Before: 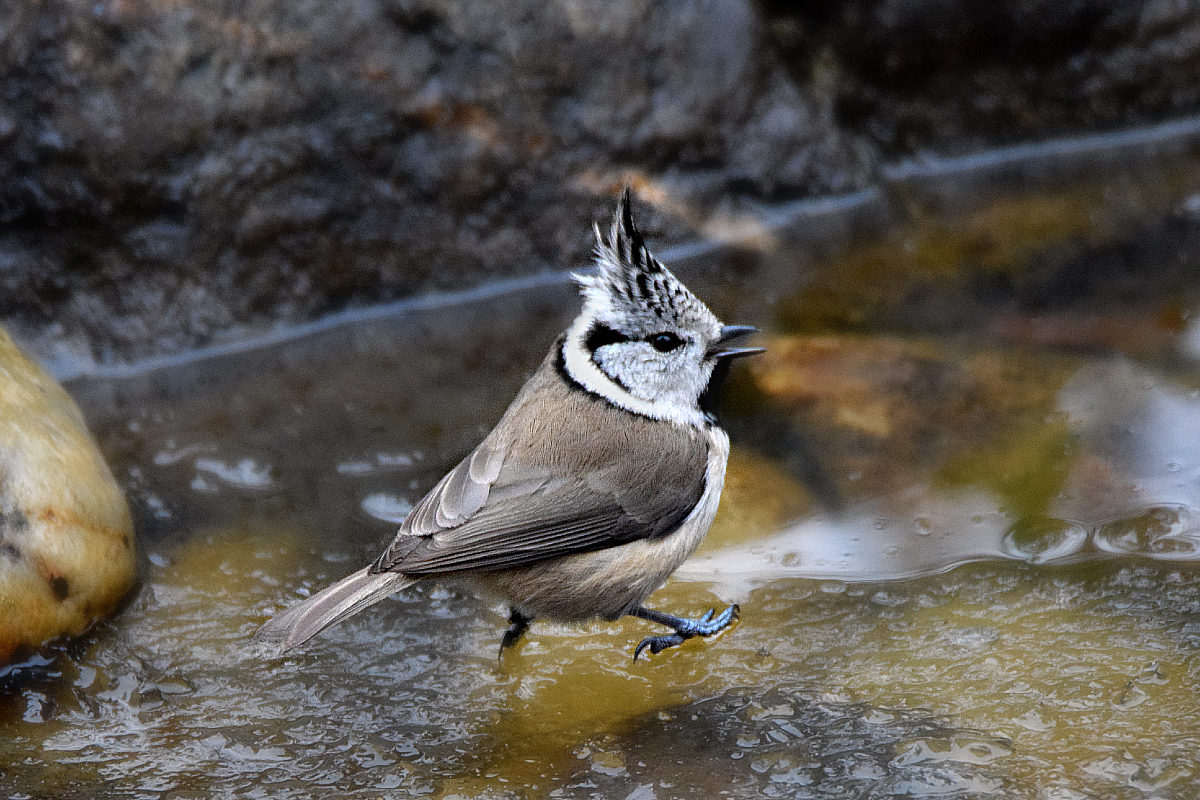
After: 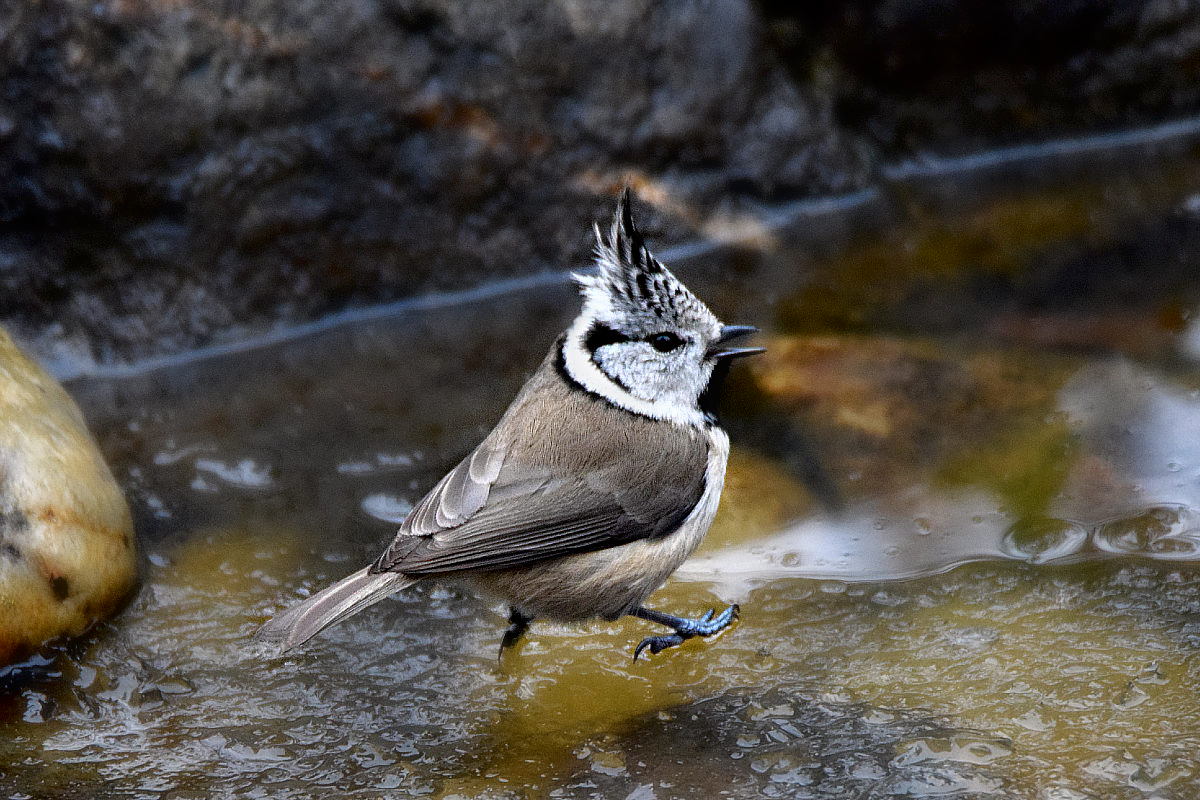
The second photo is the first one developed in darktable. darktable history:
color balance rgb: perceptual saturation grading › global saturation 0.153%, global vibrance 11.064%
shadows and highlights: shadows -63.66, white point adjustment -5.26, highlights 60.62
levels: mode automatic, levels [0.514, 0.759, 1]
